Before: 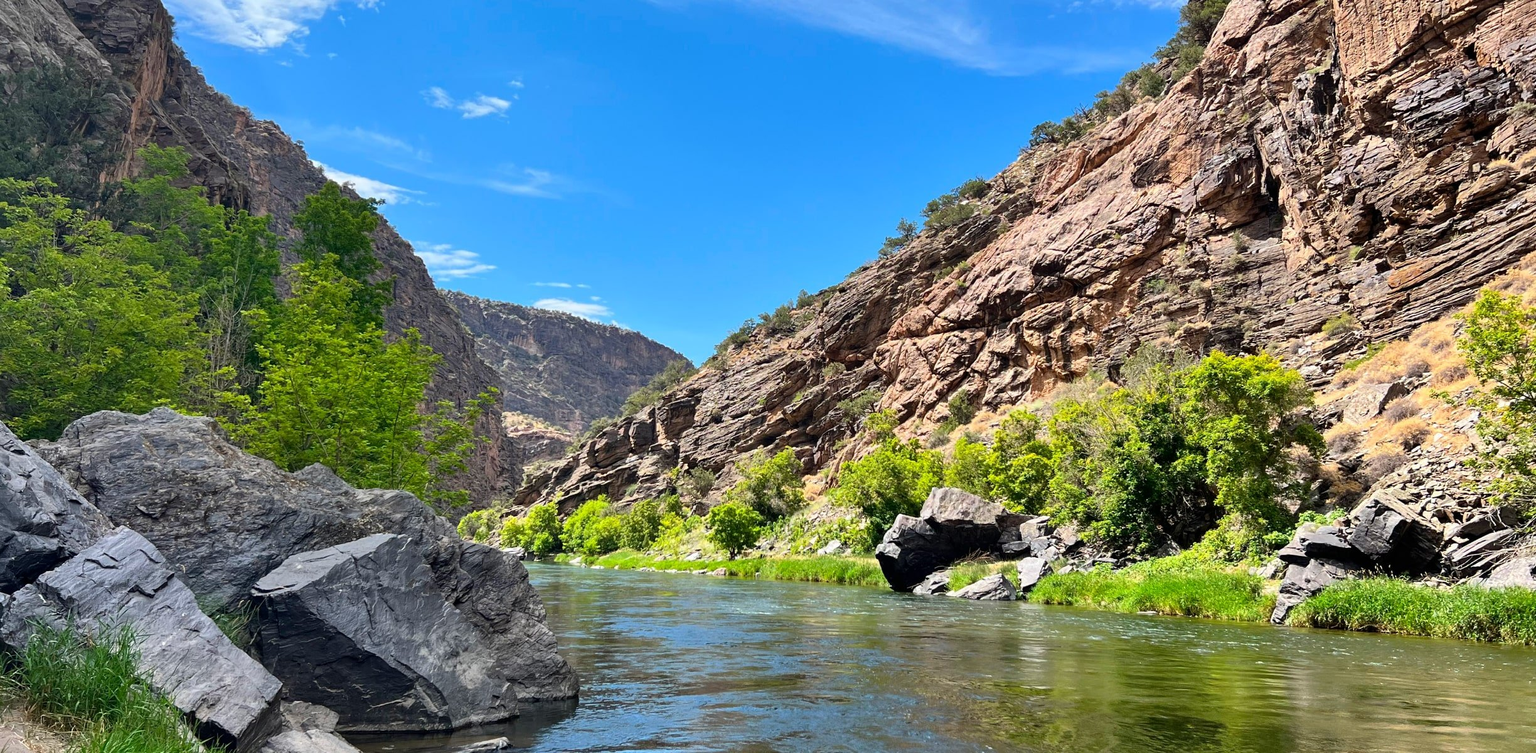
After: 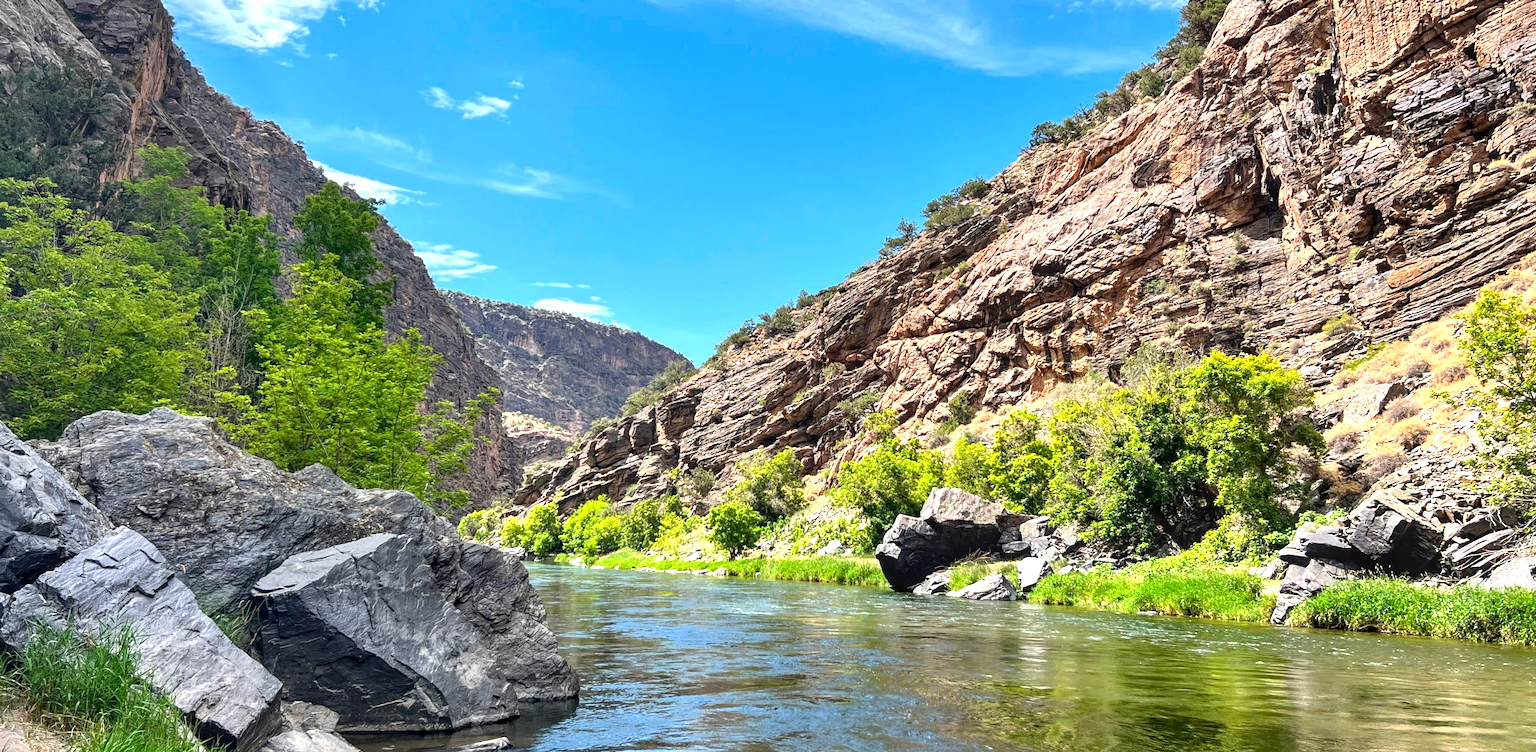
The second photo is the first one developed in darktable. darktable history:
local contrast: on, module defaults
exposure: exposure 0.6 EV, compensate highlight preservation false
